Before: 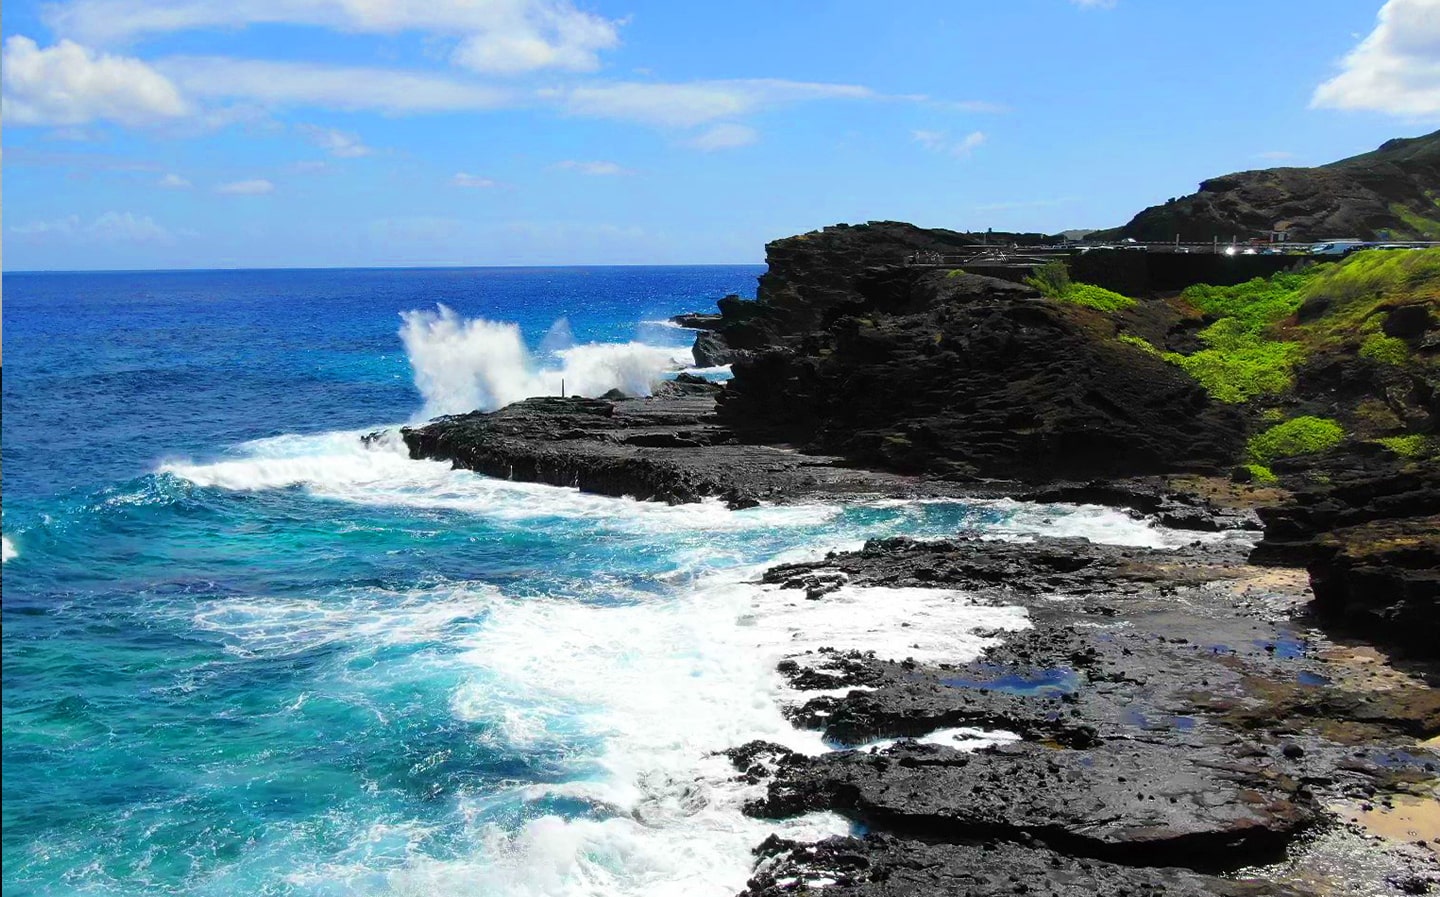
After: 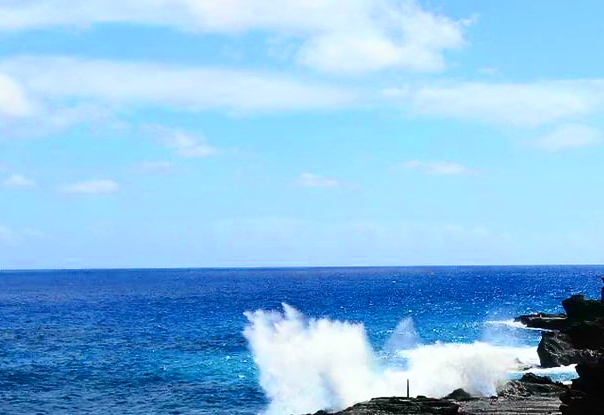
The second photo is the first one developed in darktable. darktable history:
exposure: exposure 0.127 EV, compensate highlight preservation false
contrast brightness saturation: contrast 0.28
crop and rotate: left 10.817%, top 0.062%, right 47.194%, bottom 53.626%
